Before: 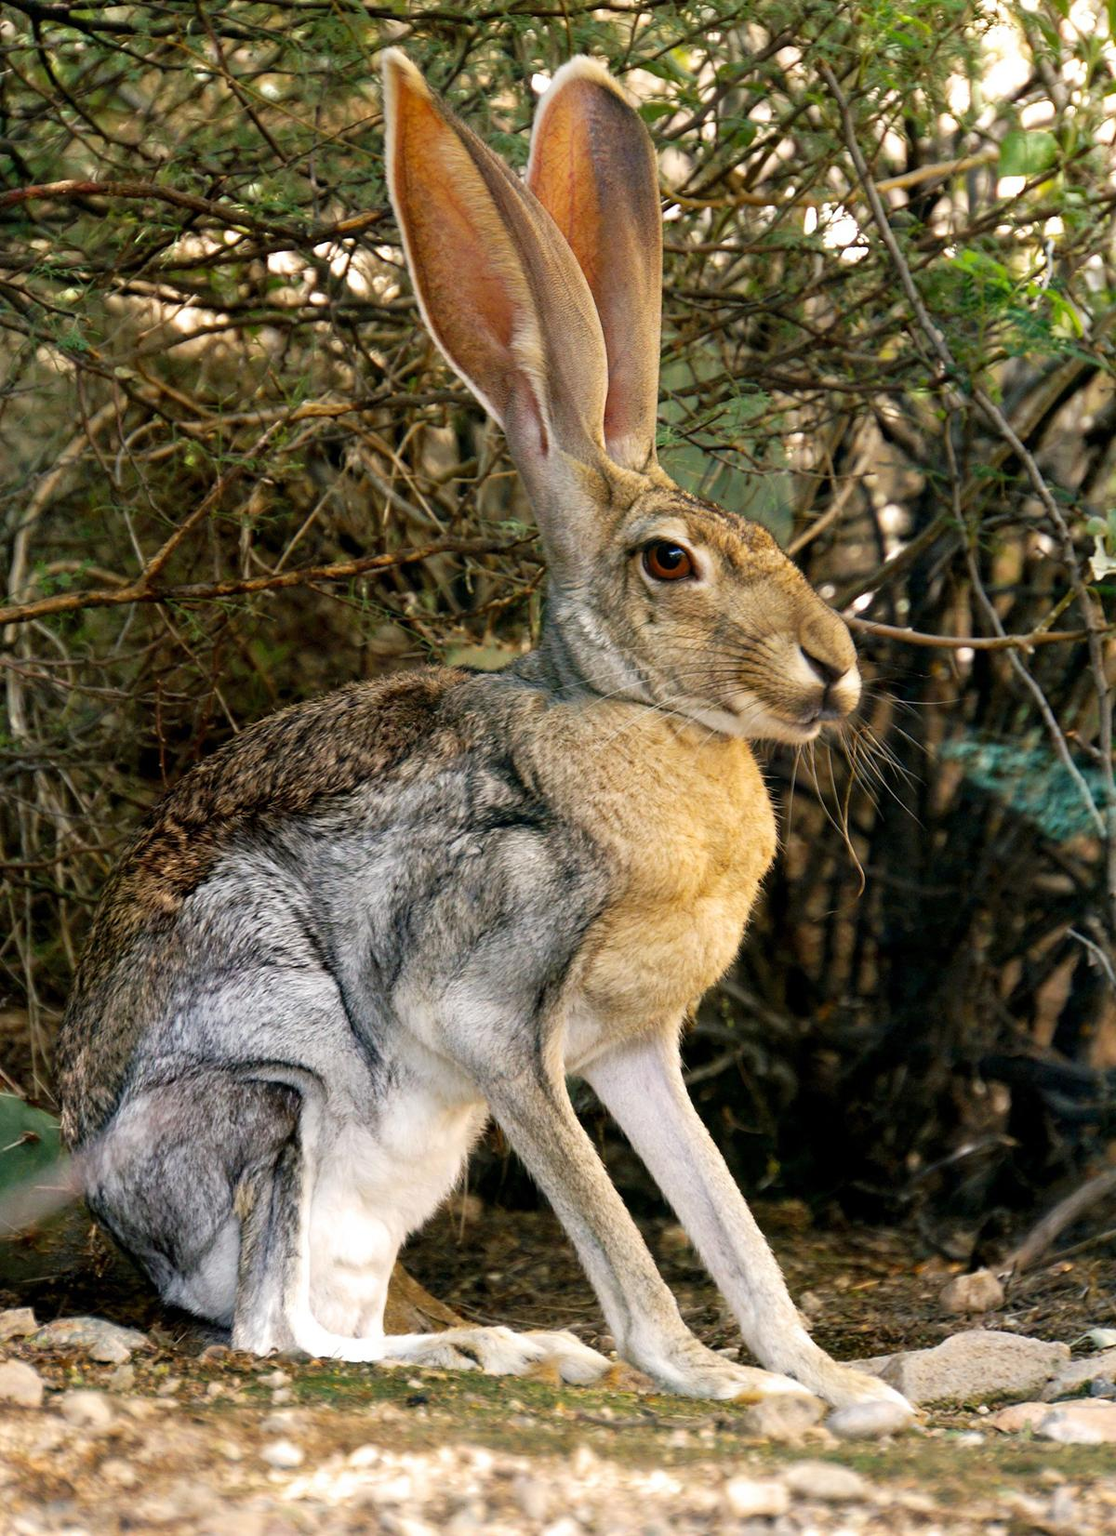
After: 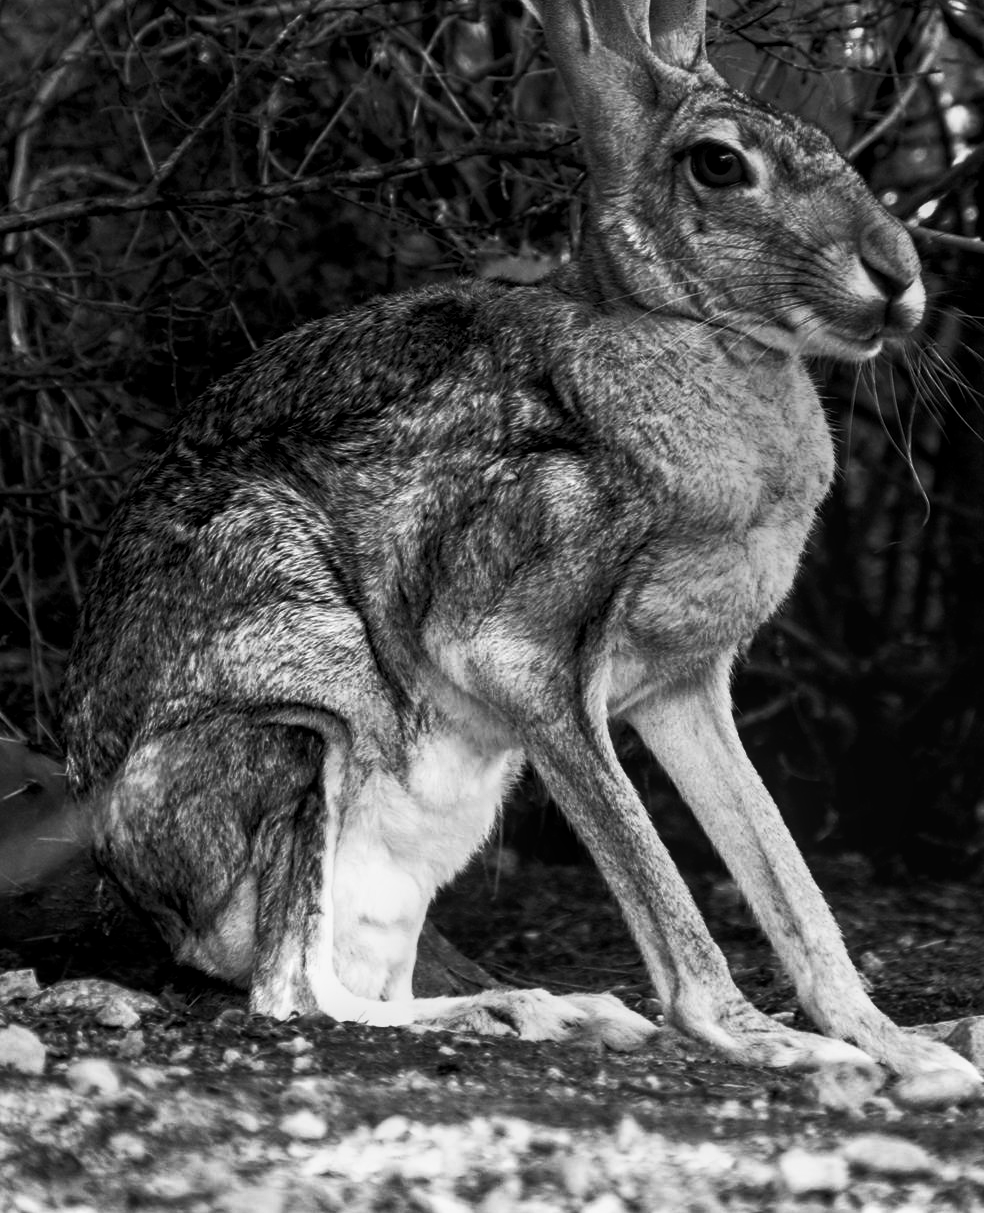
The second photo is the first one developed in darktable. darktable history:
monochrome: size 1
contrast brightness saturation: contrast 0.26, brightness 0.02, saturation 0.87
crop: top 26.531%, right 17.959%
color balance: output saturation 120%
exposure: black level correction 0.002, exposure -0.1 EV, compensate highlight preservation false
rgb curve: curves: ch0 [(0, 0) (0.415, 0.237) (1, 1)]
local contrast: on, module defaults
